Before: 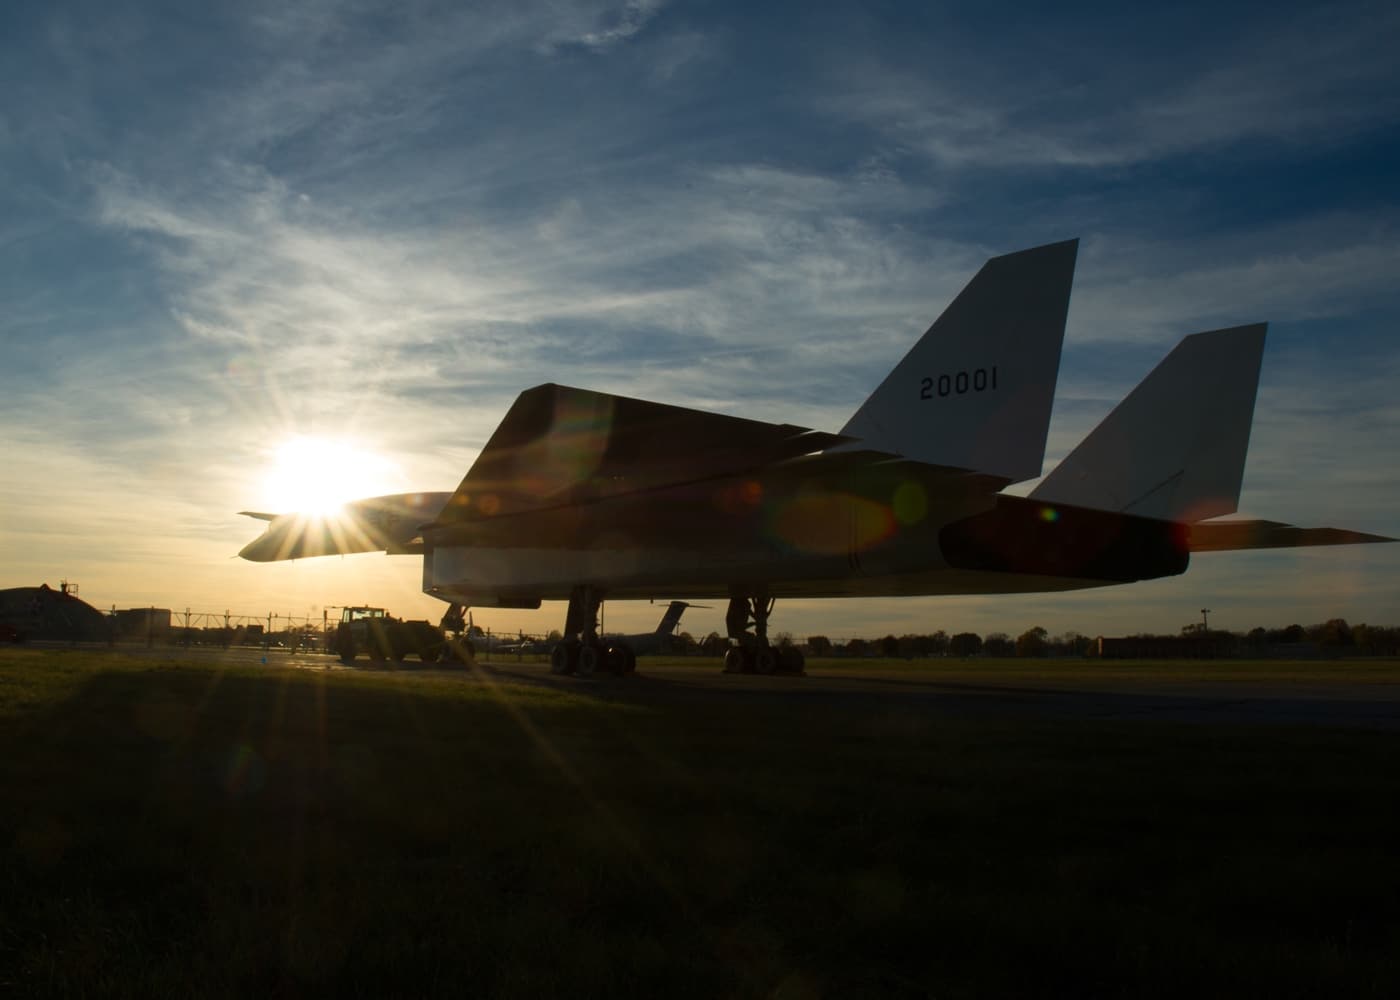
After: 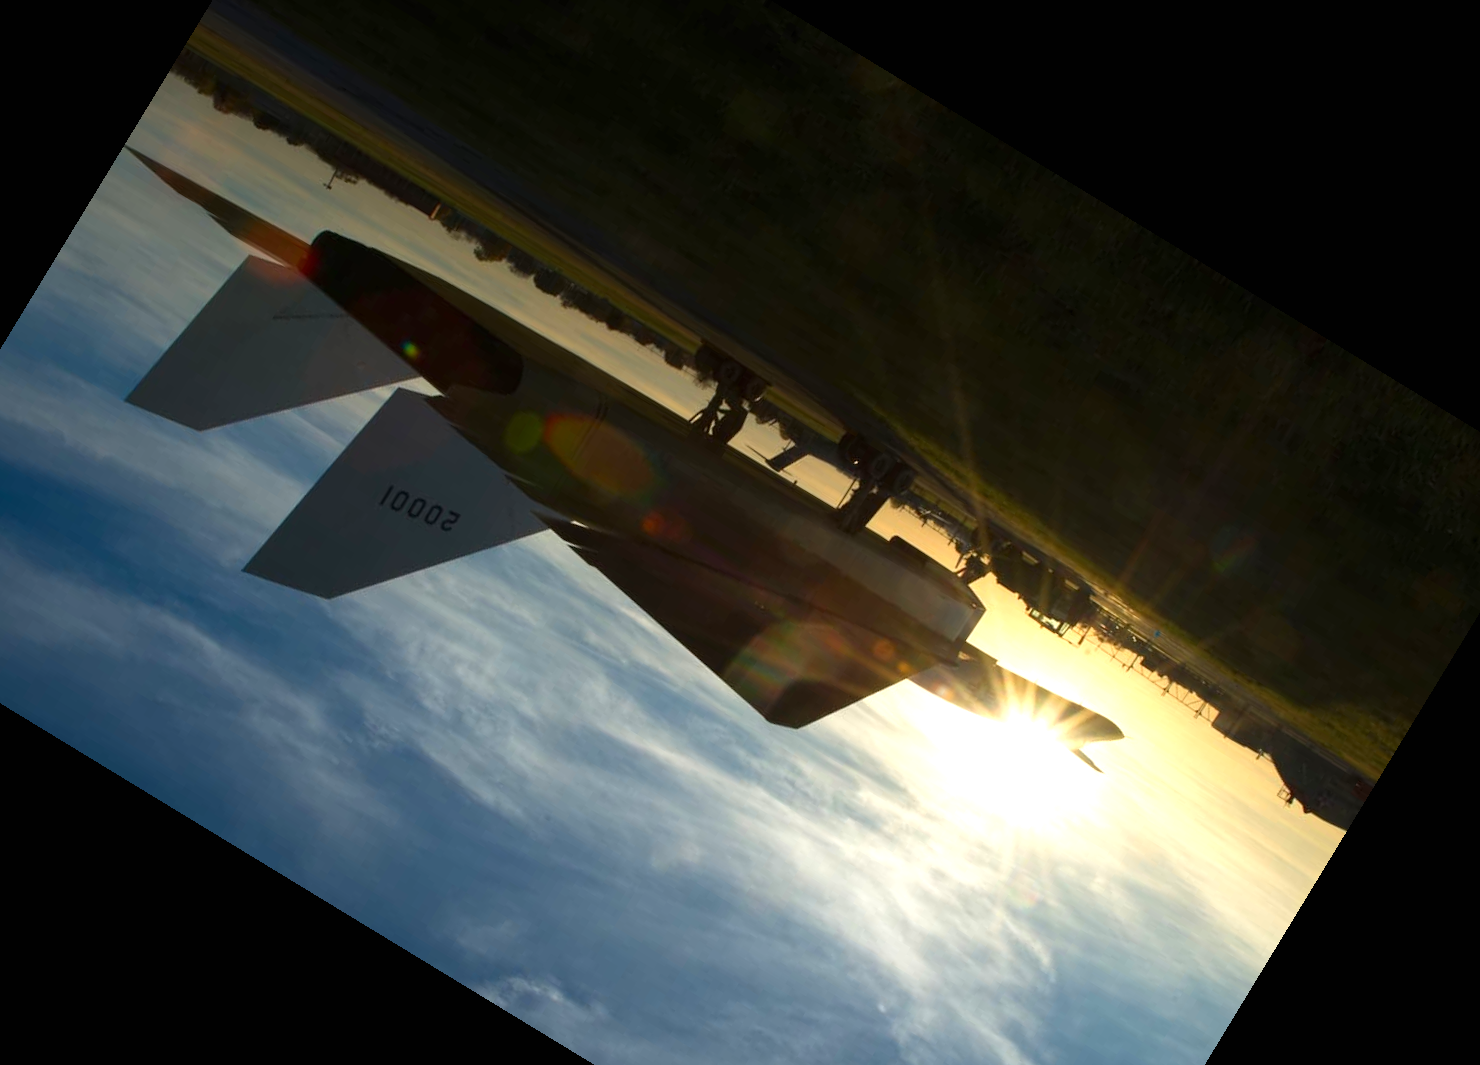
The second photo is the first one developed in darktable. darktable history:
exposure: black level correction 0, exposure 0.7 EV, compensate exposure bias true, compensate highlight preservation false
crop and rotate: angle 148.68°, left 9.111%, top 15.603%, right 4.588%, bottom 17.041%
color correction: saturation 1.11
